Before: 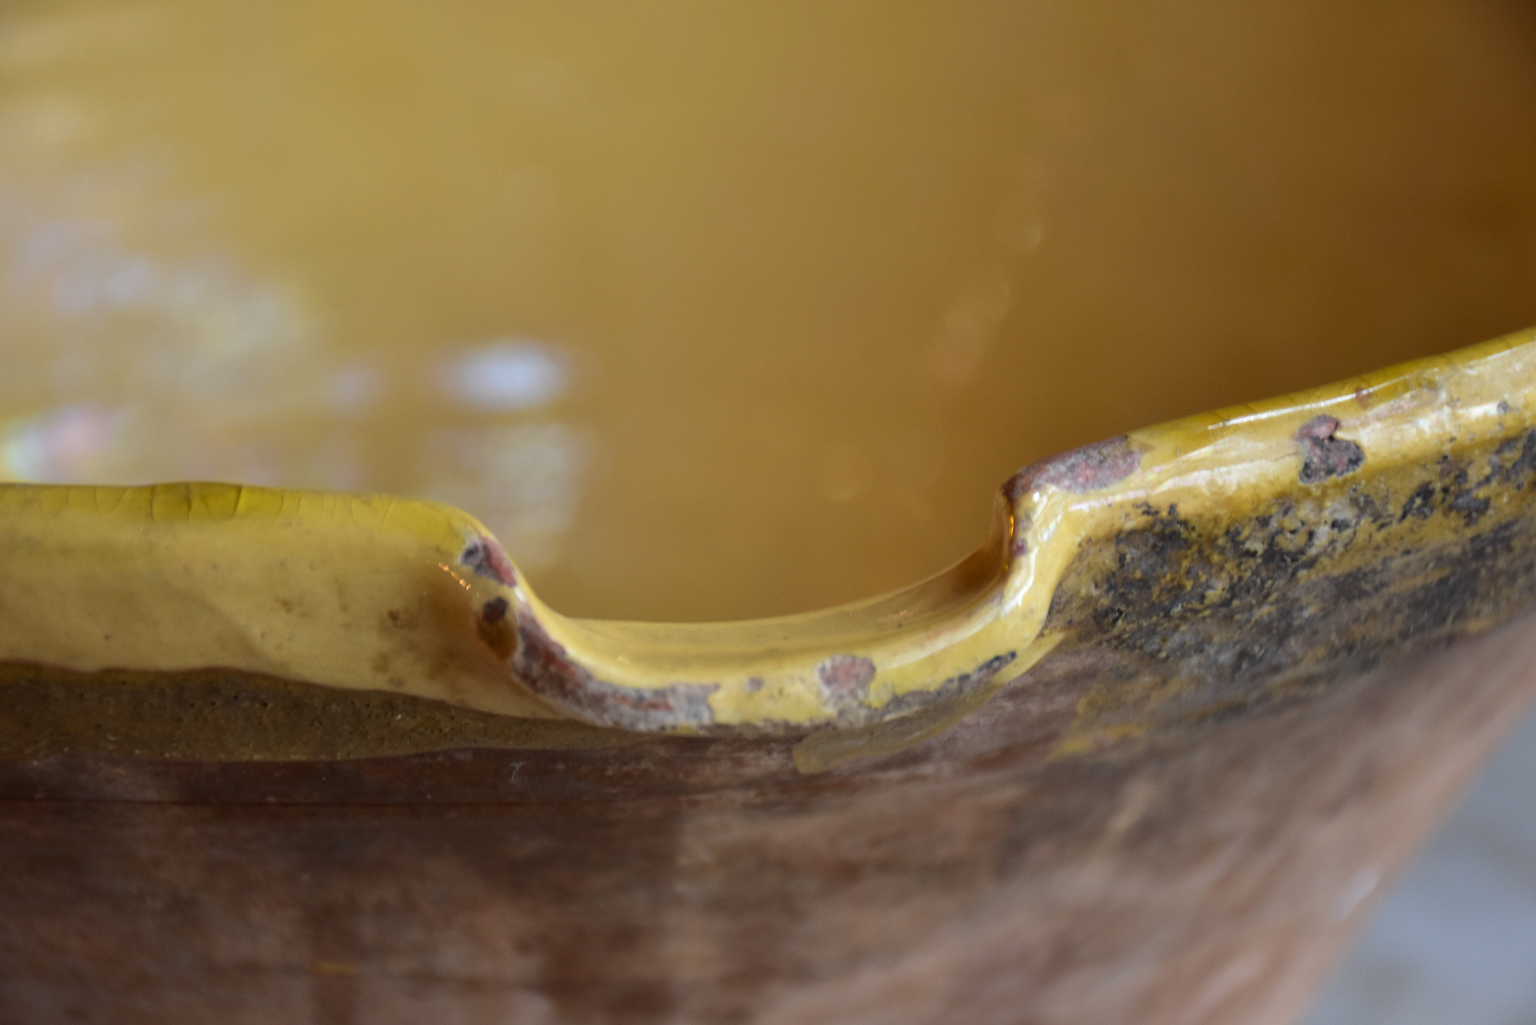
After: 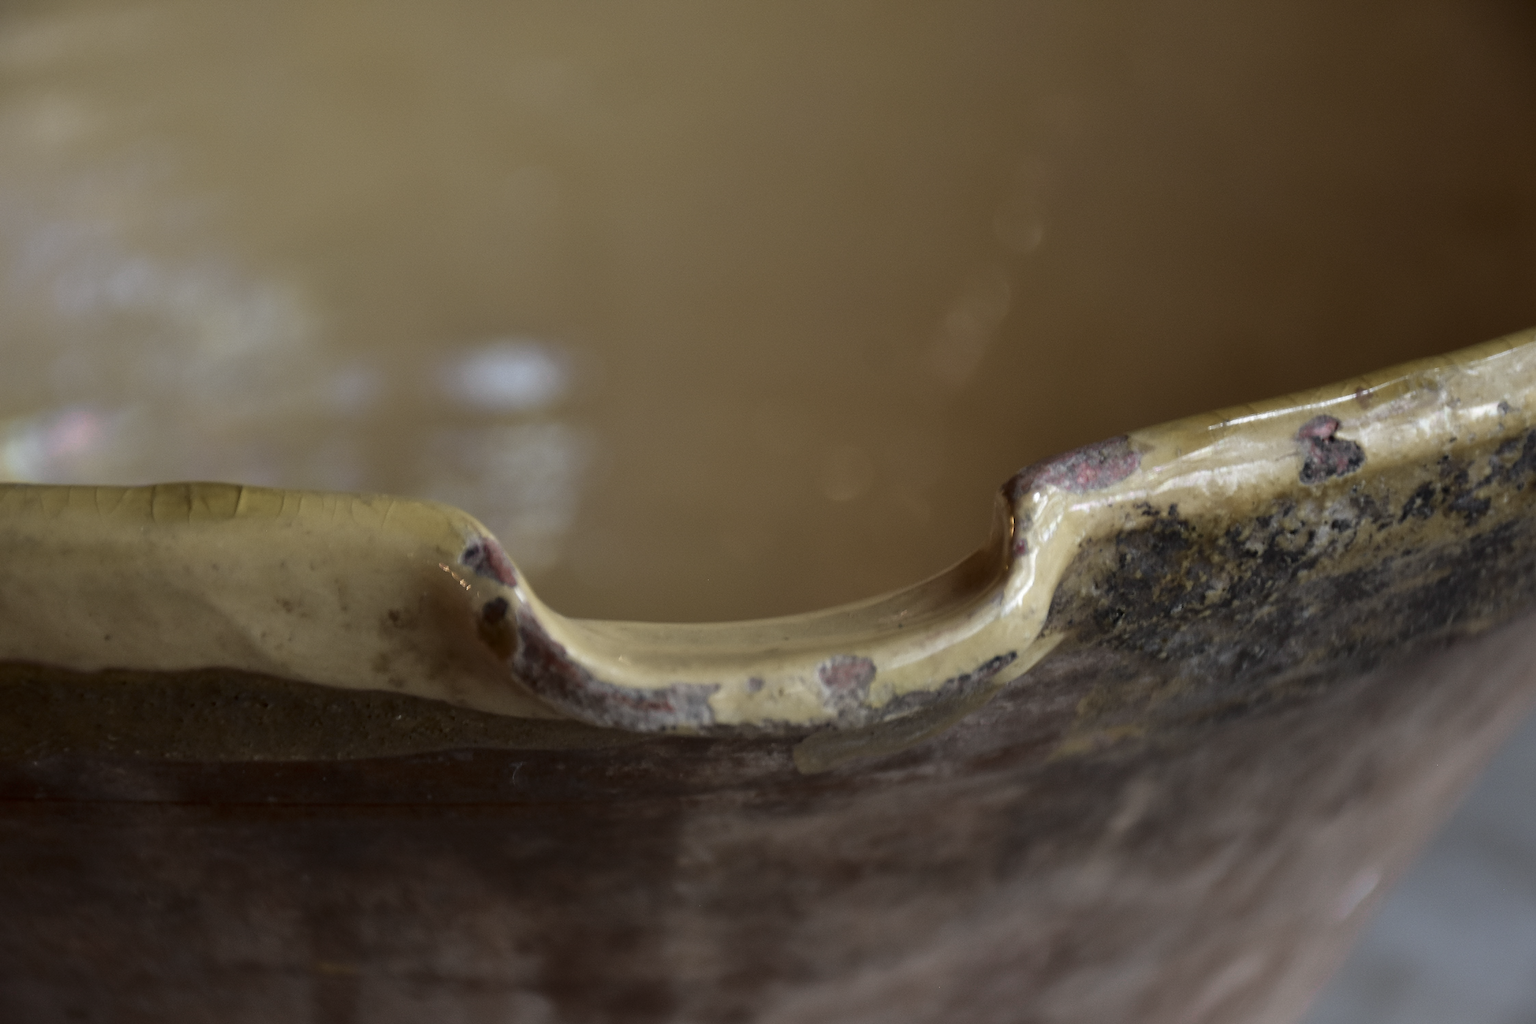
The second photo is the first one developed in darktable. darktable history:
contrast brightness saturation: brightness -0.2, saturation 0.08
sharpen: on, module defaults
color zones: curves: ch0 [(0, 0.6) (0.129, 0.508) (0.193, 0.483) (0.429, 0.5) (0.571, 0.5) (0.714, 0.5) (0.857, 0.5) (1, 0.6)]; ch1 [(0, 0.481) (0.112, 0.245) (0.213, 0.223) (0.429, 0.233) (0.571, 0.231) (0.683, 0.242) (0.857, 0.296) (1, 0.481)]
